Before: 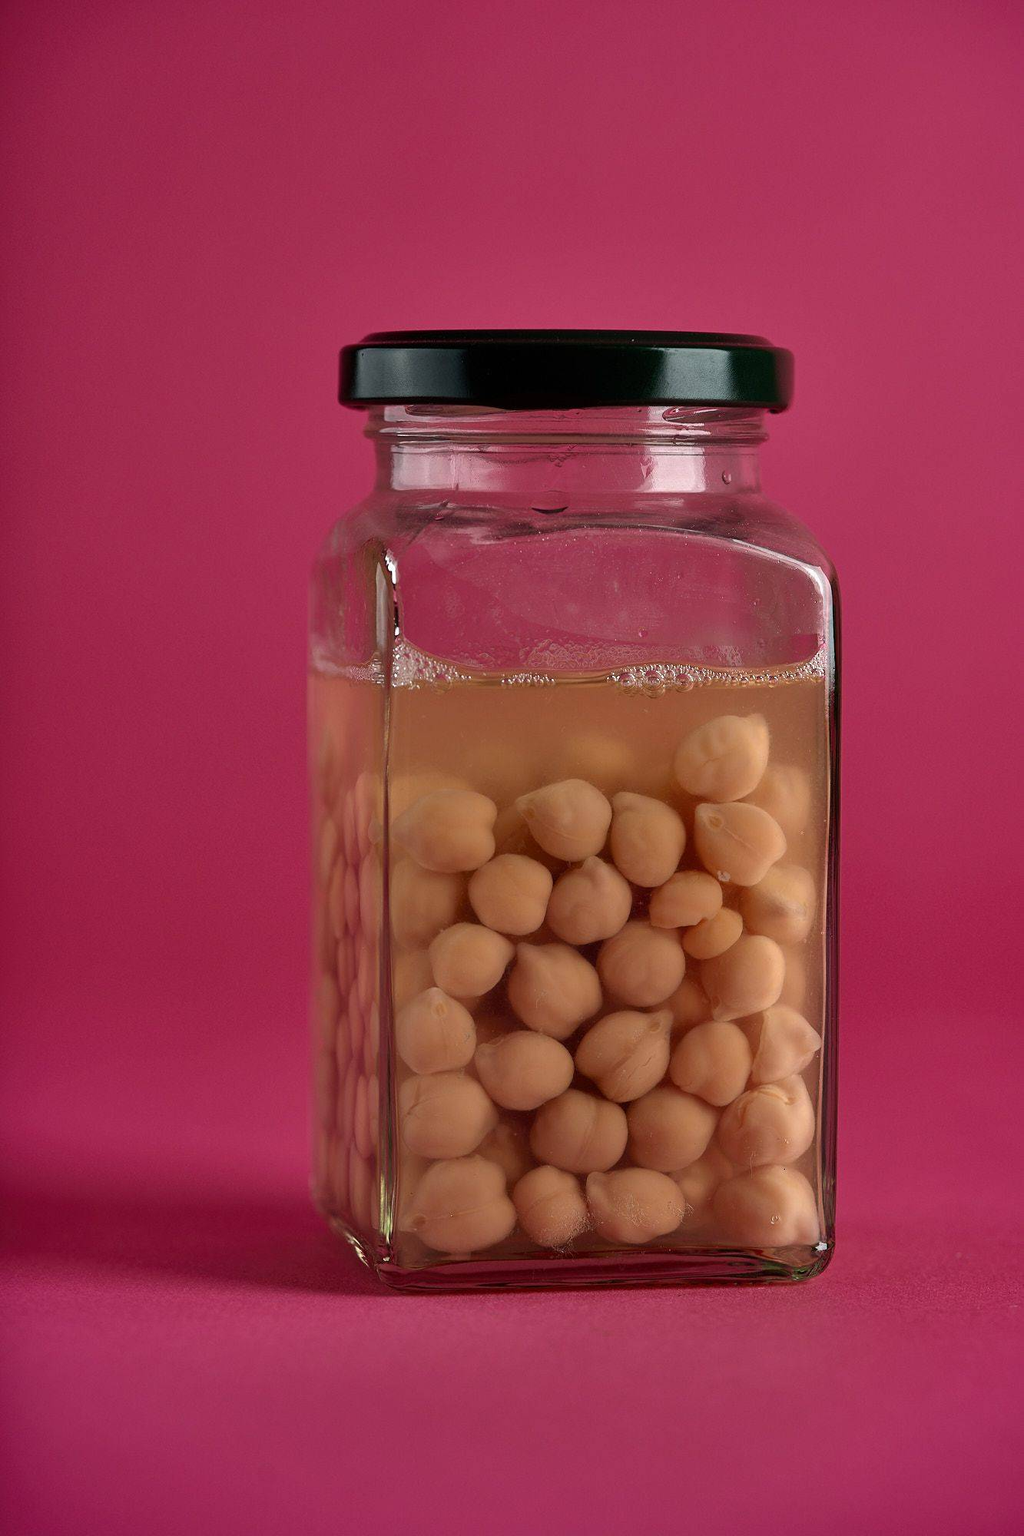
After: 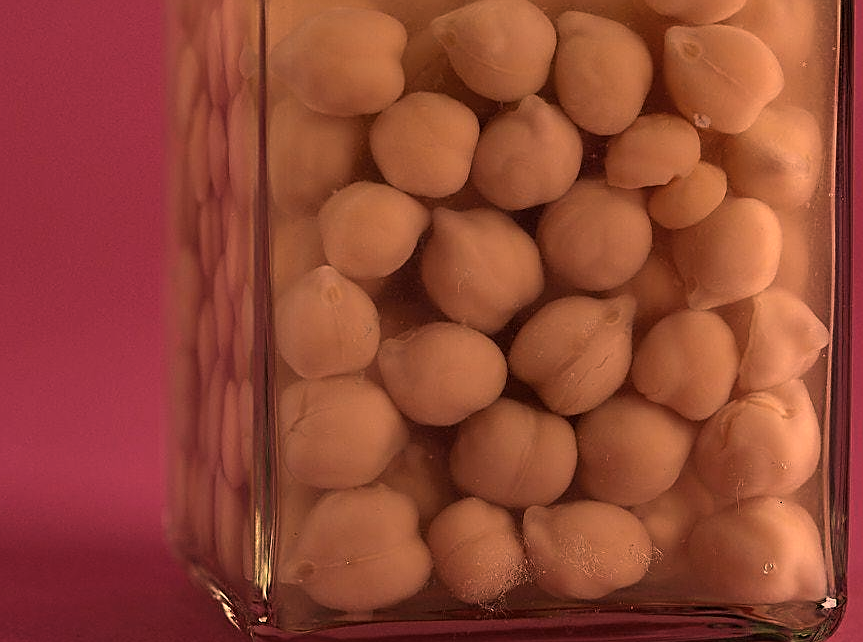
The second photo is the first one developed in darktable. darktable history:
color correction: highlights a* 39.36, highlights b* 39.95, saturation 0.694
crop: left 18.012%, top 51.007%, right 17.181%, bottom 16.892%
sharpen: on, module defaults
